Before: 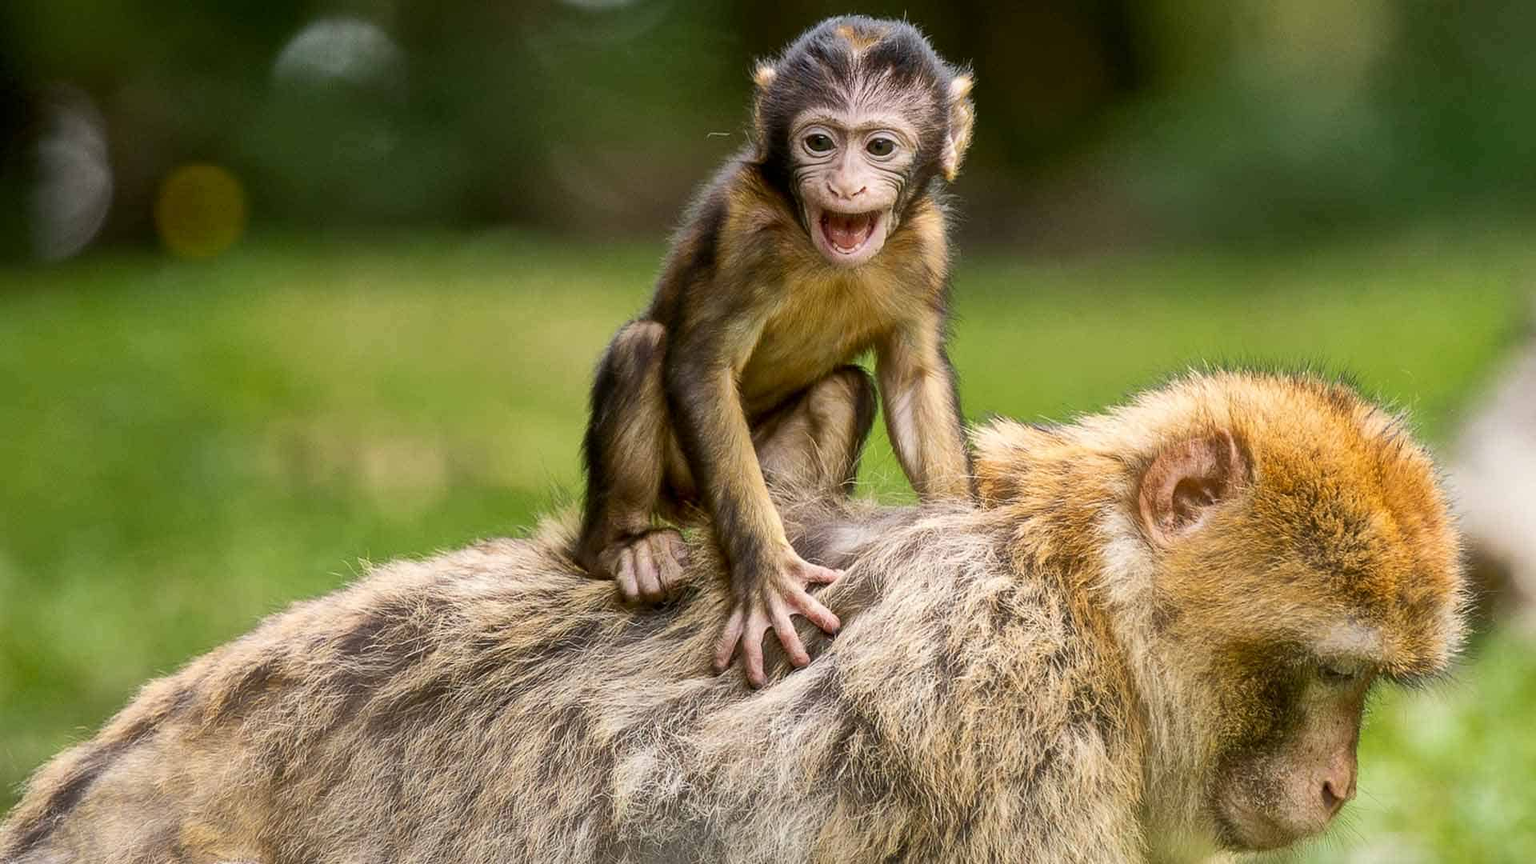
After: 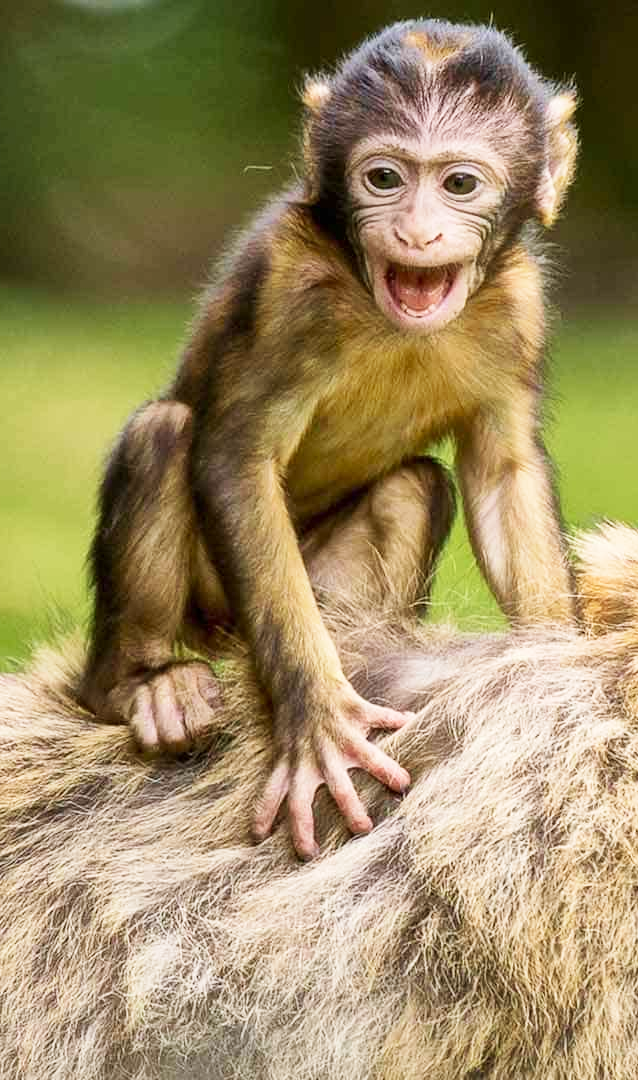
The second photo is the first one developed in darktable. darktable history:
crop: left 33.36%, right 33.36%
base curve: curves: ch0 [(0, 0) (0.204, 0.334) (0.55, 0.733) (1, 1)], preserve colors none
velvia: on, module defaults
